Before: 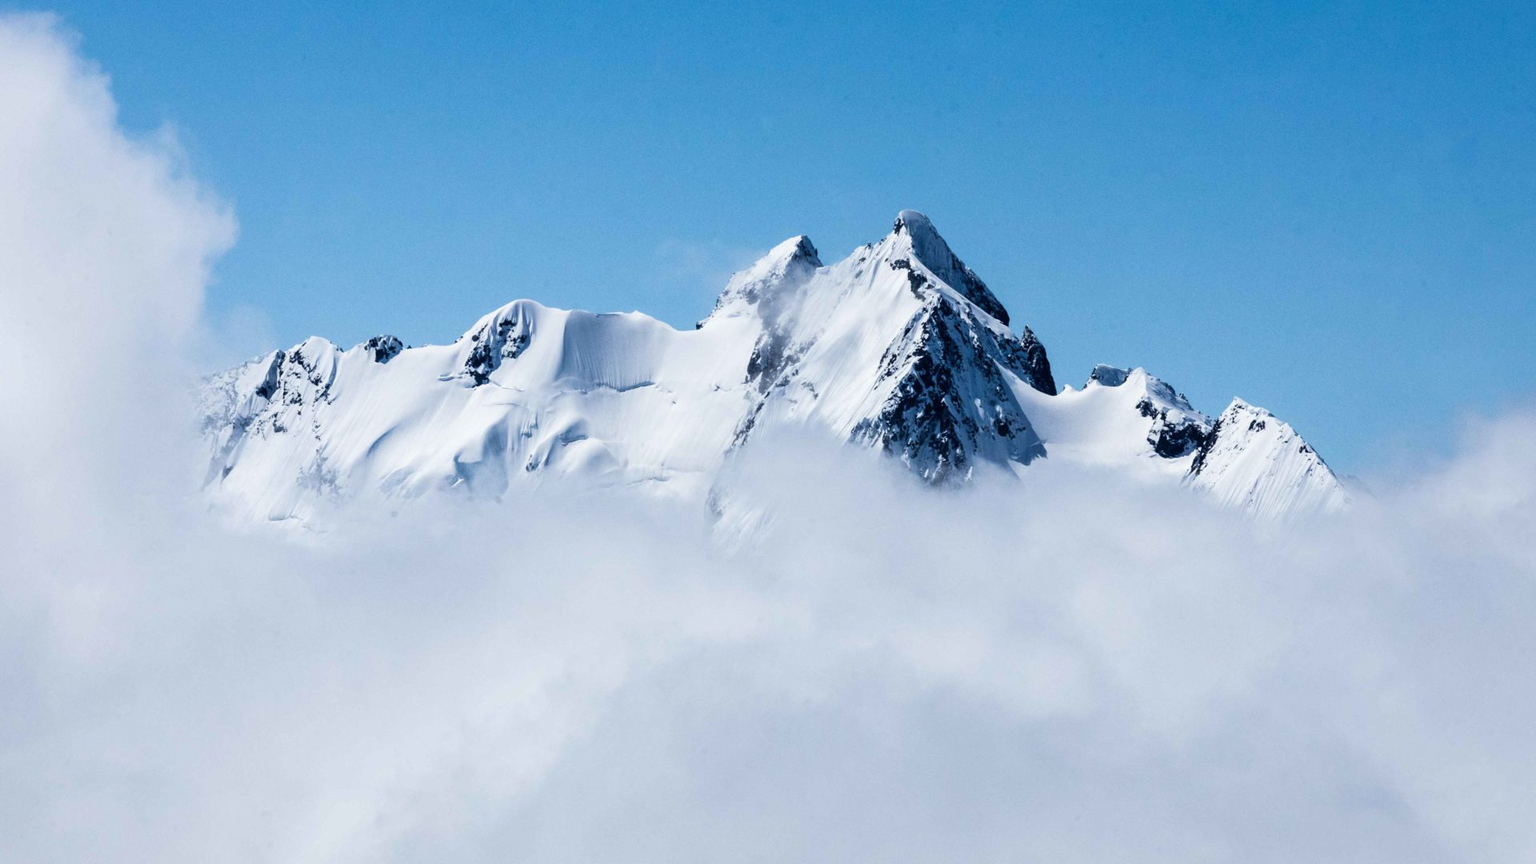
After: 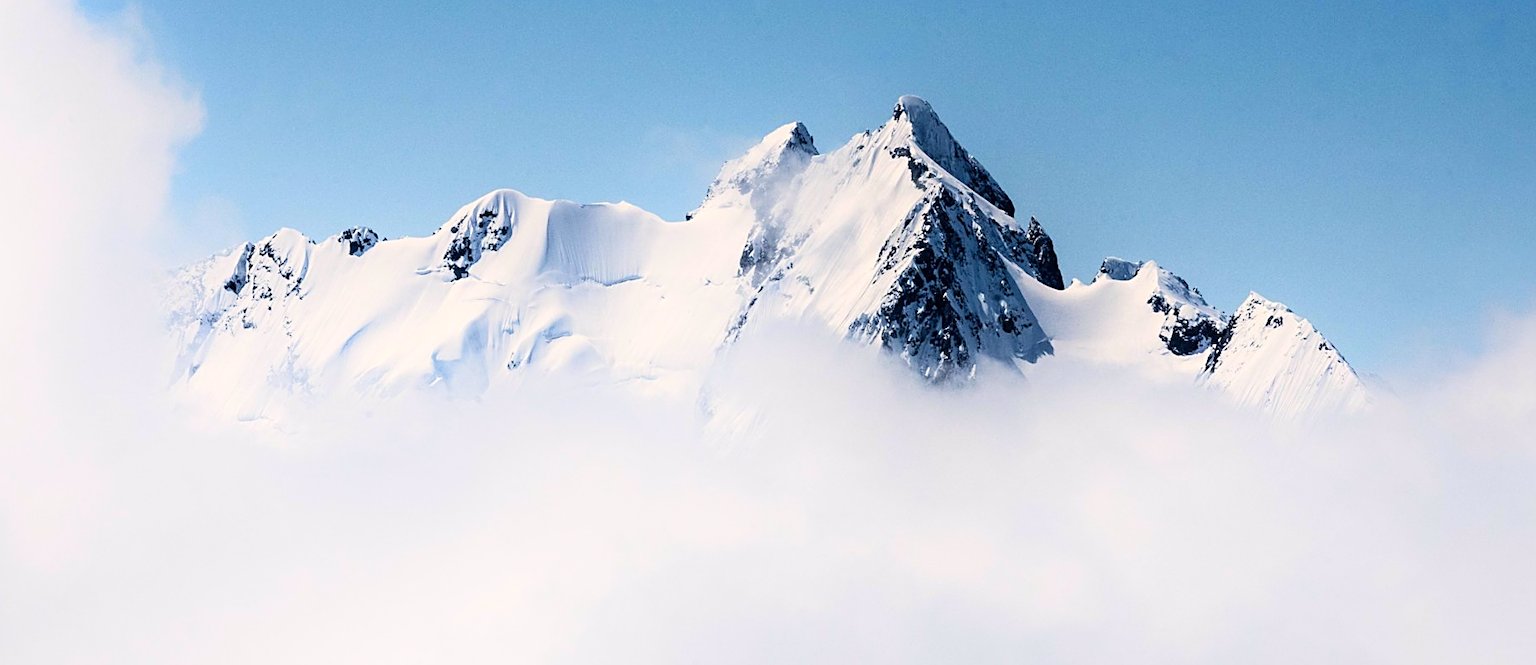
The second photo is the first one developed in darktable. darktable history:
sharpen: on, module defaults
crop and rotate: left 2.776%, top 13.853%, right 1.878%, bottom 12.717%
color balance rgb: highlights gain › chroma 2.932%, highlights gain › hue 62.18°, global offset › hue 171.88°, linear chroma grading › shadows -7.114%, linear chroma grading › highlights -6.909%, linear chroma grading › global chroma -10.254%, linear chroma grading › mid-tones -8.397%, perceptual saturation grading › global saturation 30.834%
shadows and highlights: highlights 70.28, soften with gaussian
